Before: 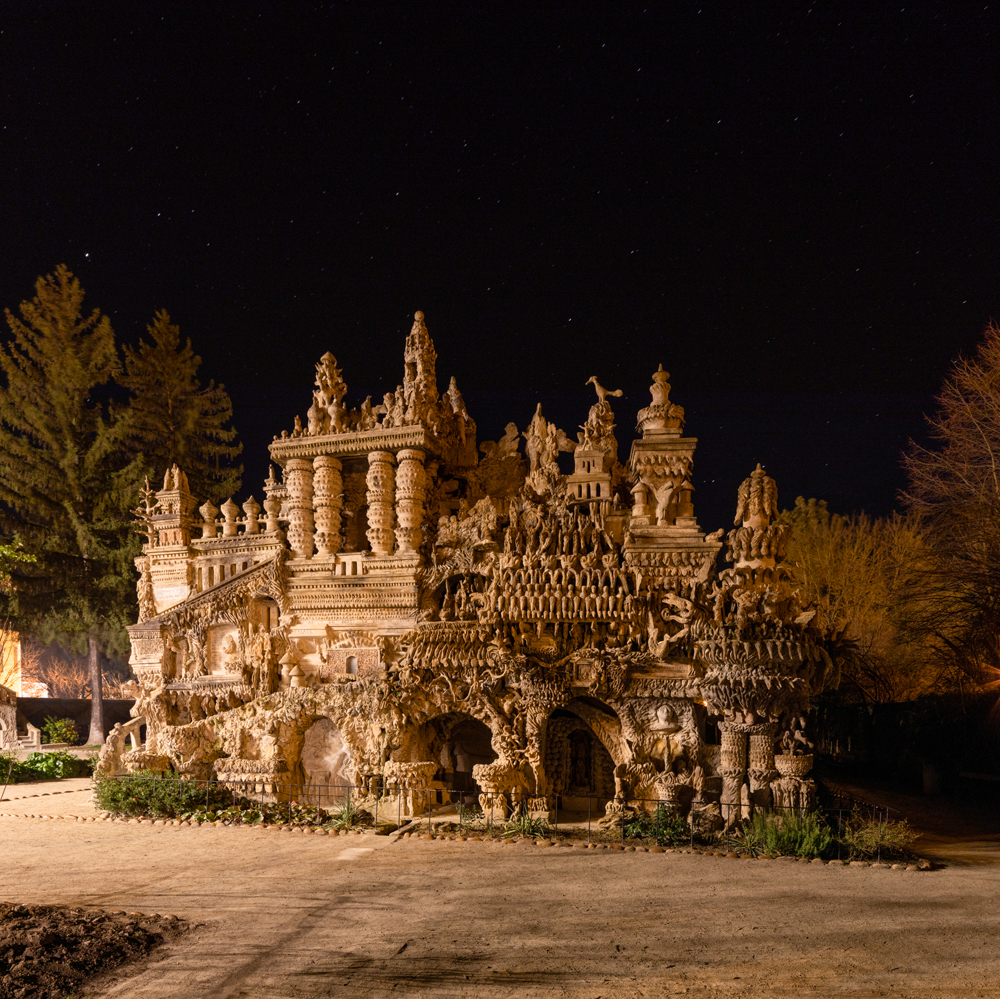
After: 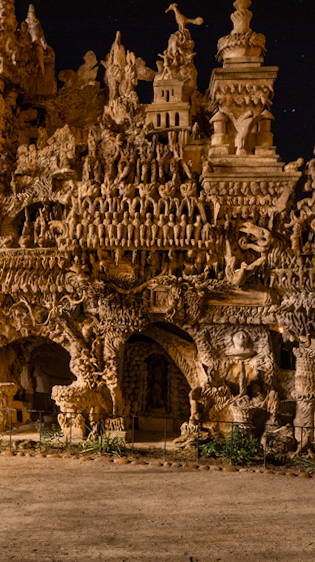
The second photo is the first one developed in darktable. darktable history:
crop: left 40.878%, top 39.176%, right 25.993%, bottom 3.081%
rotate and perspective: rotation 0.074°, lens shift (vertical) 0.096, lens shift (horizontal) -0.041, crop left 0.043, crop right 0.952, crop top 0.024, crop bottom 0.979
